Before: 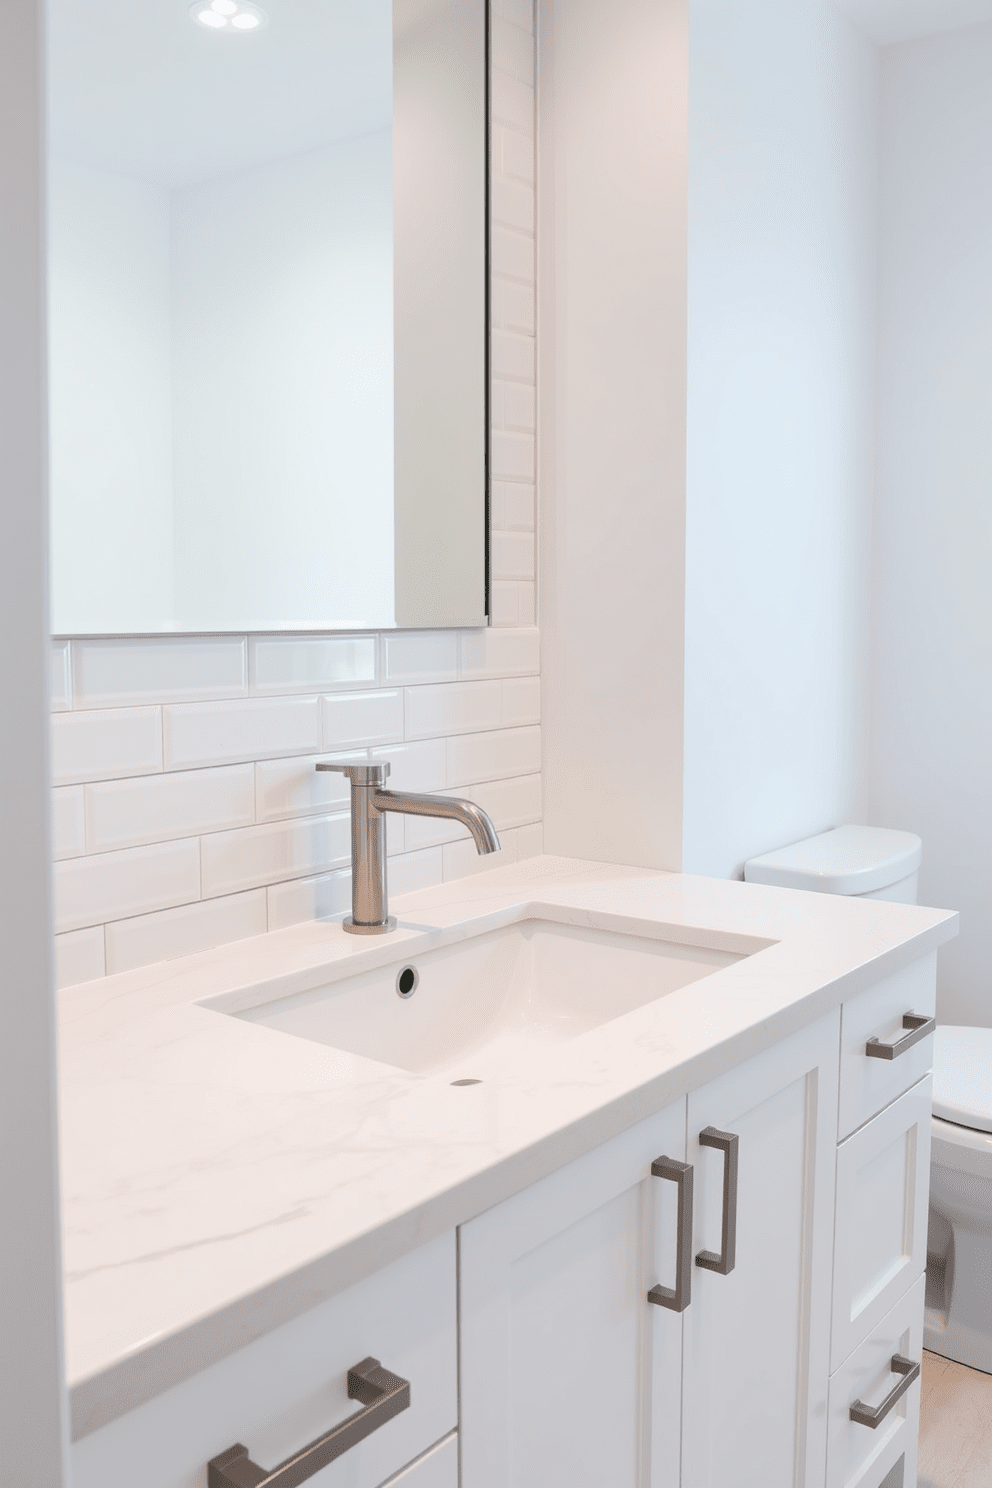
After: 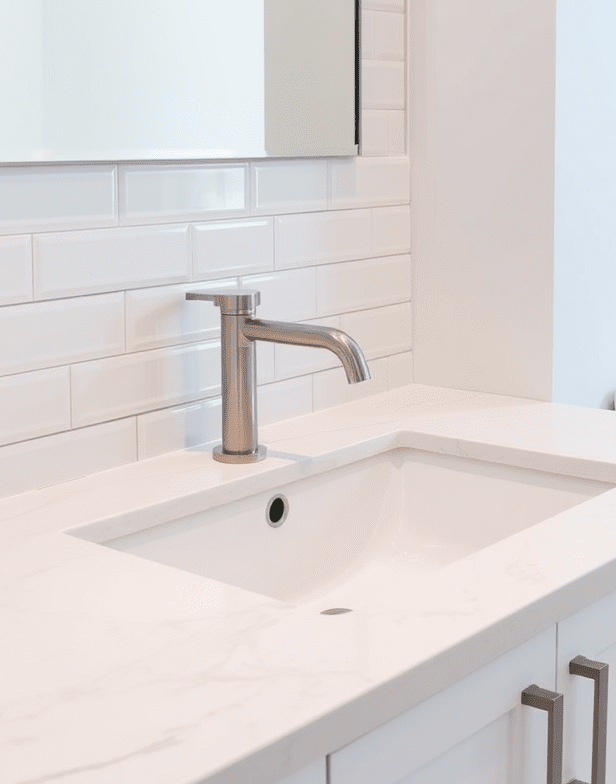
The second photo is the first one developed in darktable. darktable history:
crop: left 13.173%, top 31.675%, right 24.662%, bottom 15.618%
color correction: highlights b* 0.054
